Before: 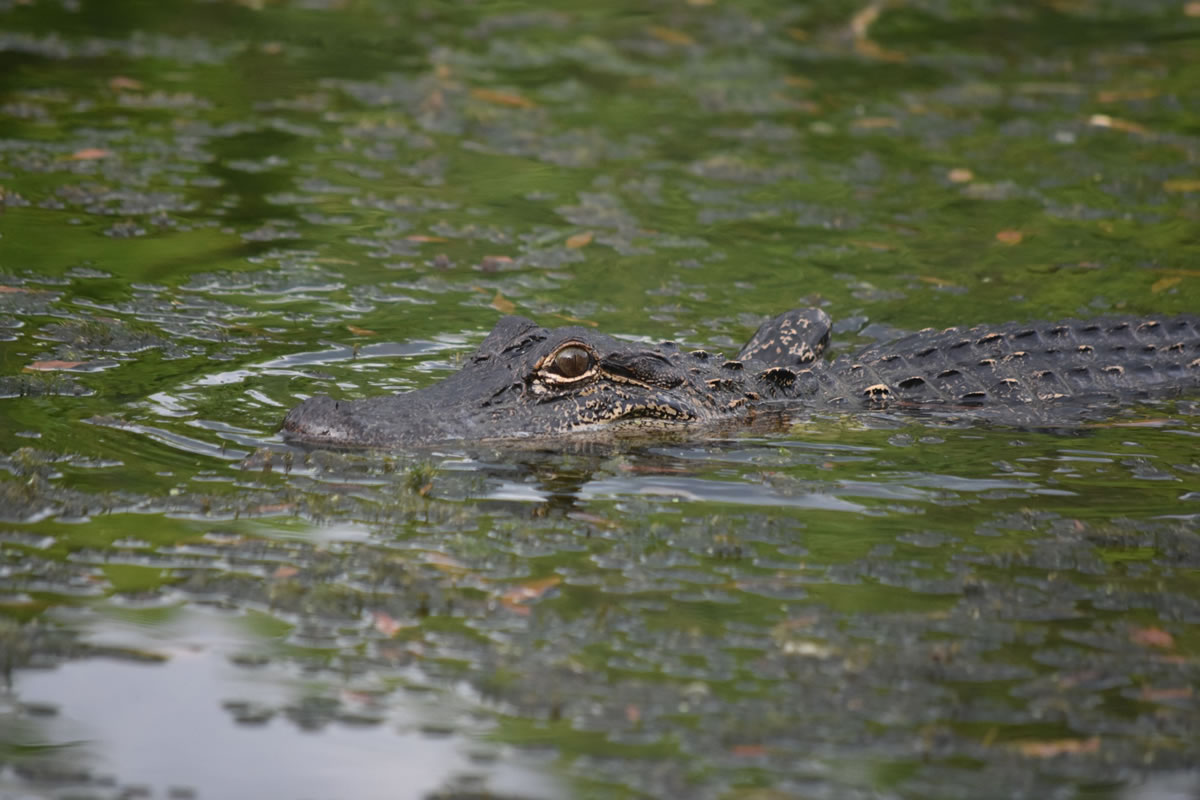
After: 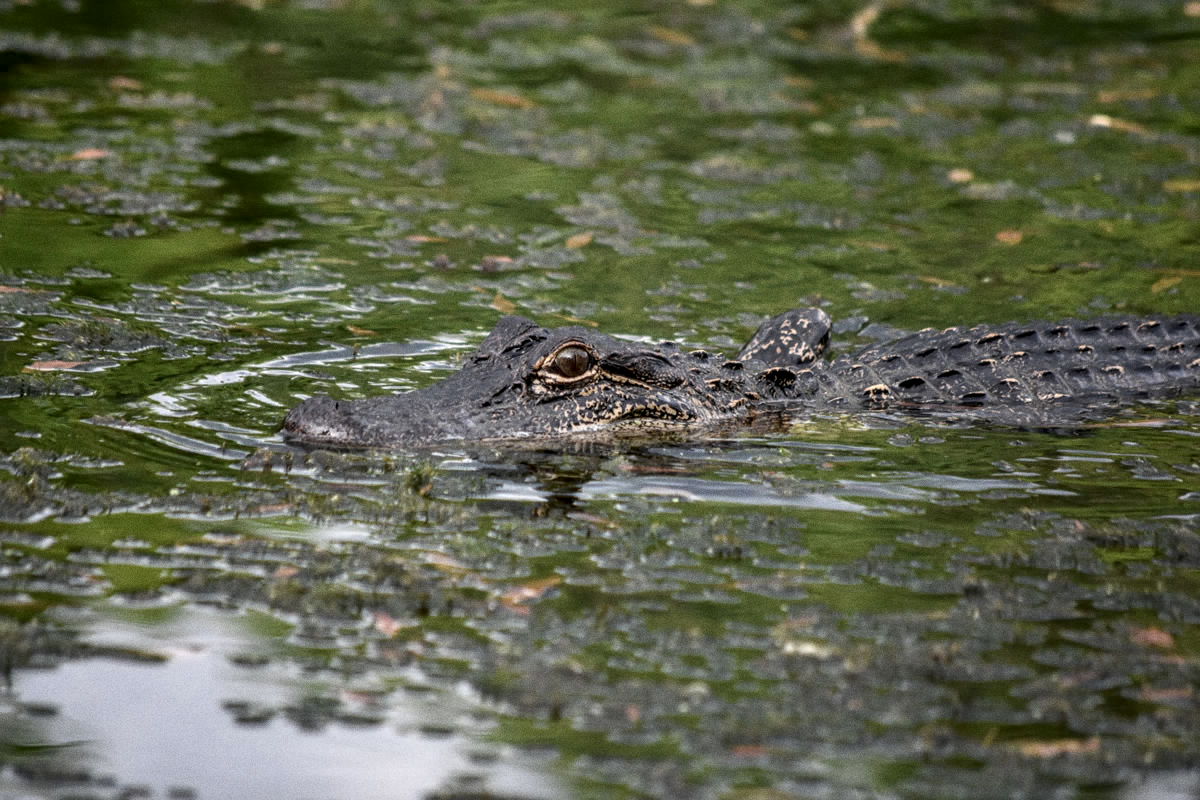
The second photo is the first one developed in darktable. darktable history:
grain: on, module defaults
local contrast: highlights 0%, shadows 0%, detail 182%
